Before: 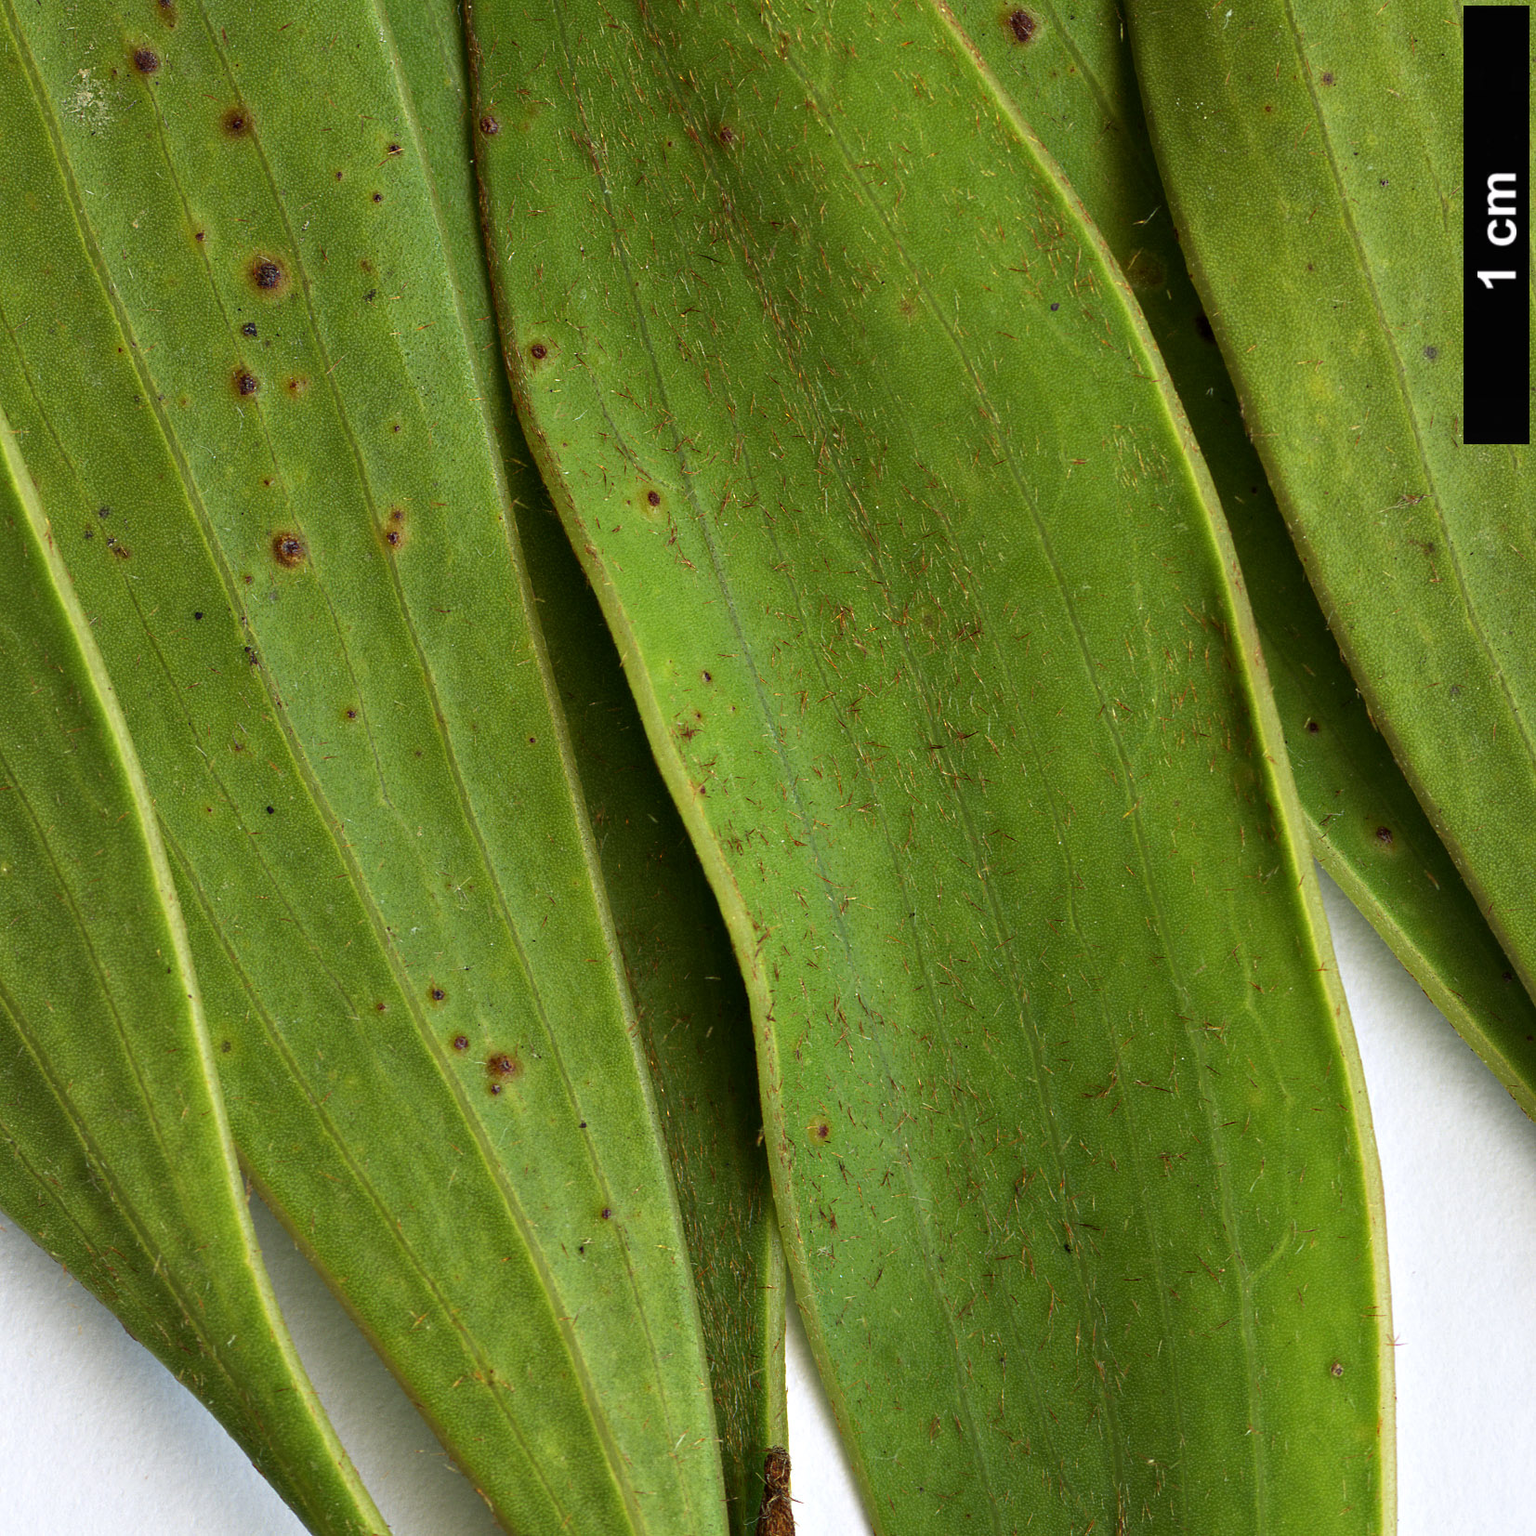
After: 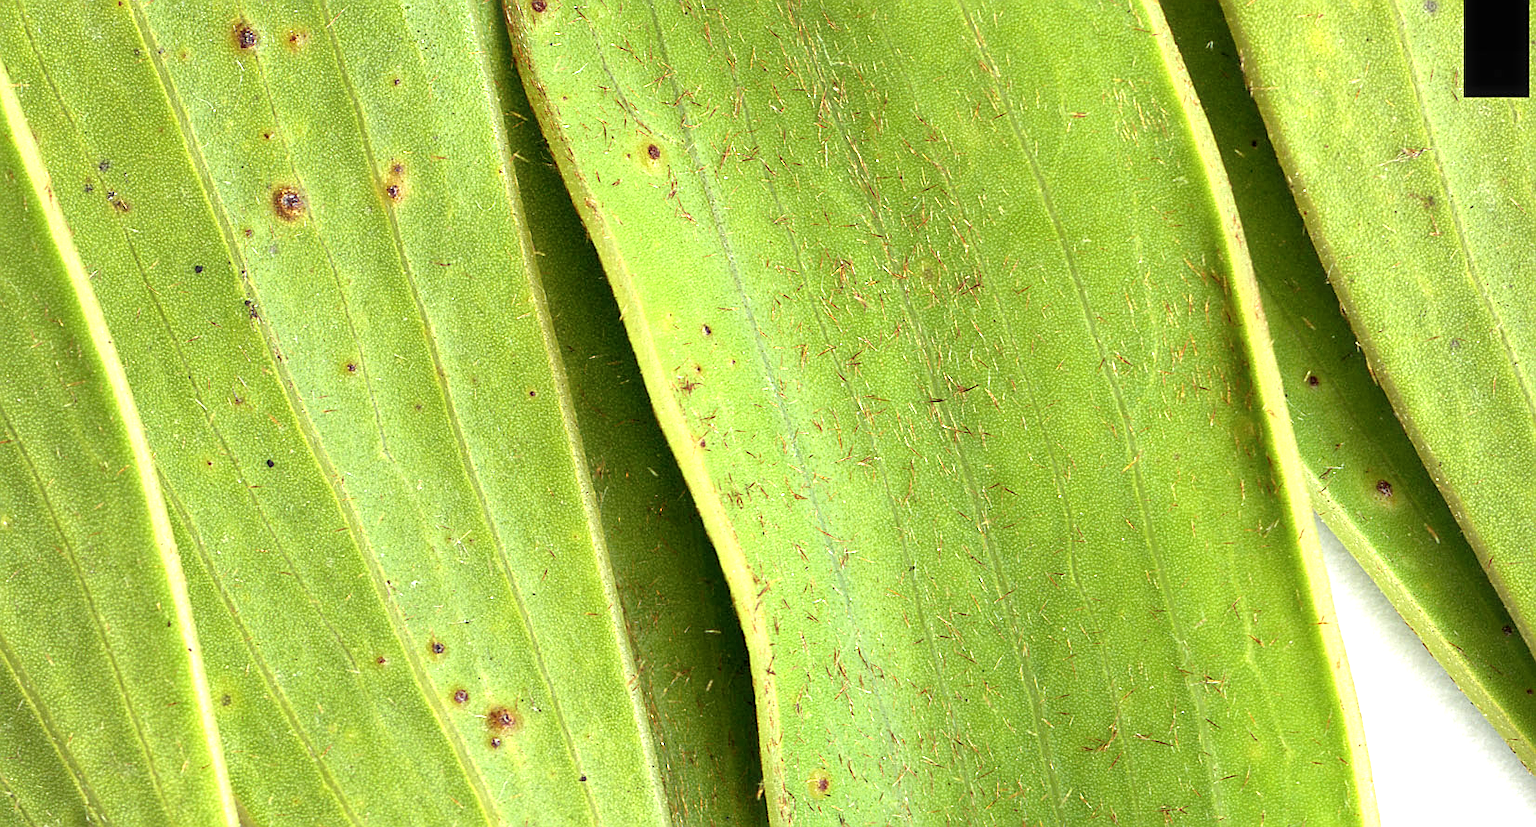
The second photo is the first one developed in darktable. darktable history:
haze removal: strength -0.087, distance 0.359, compatibility mode true, adaptive false
exposure: exposure 1.138 EV, compensate highlight preservation false
crop and rotate: top 22.623%, bottom 23.488%
sharpen: on, module defaults
